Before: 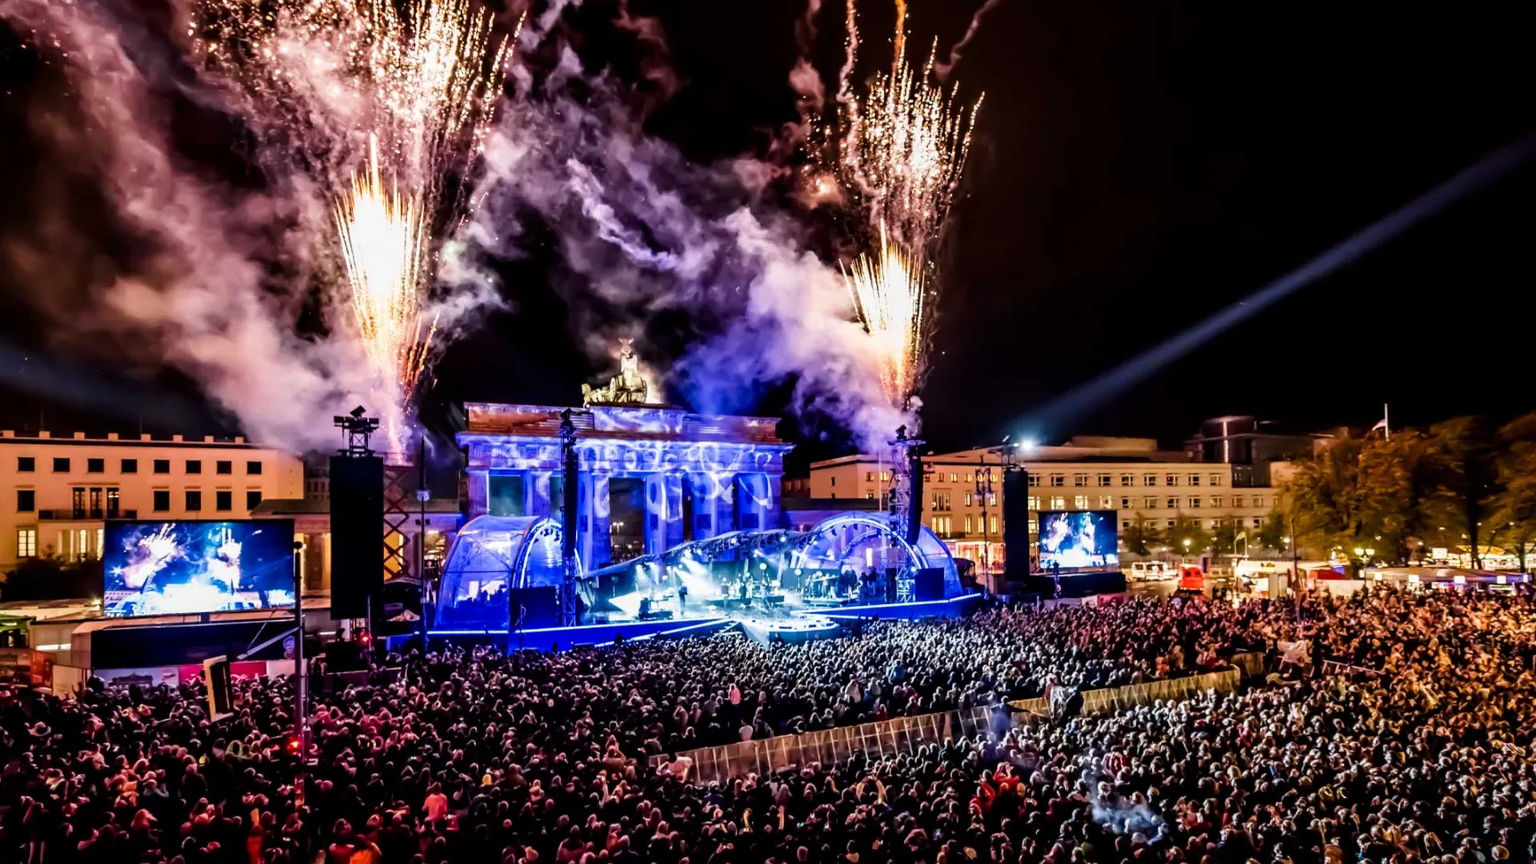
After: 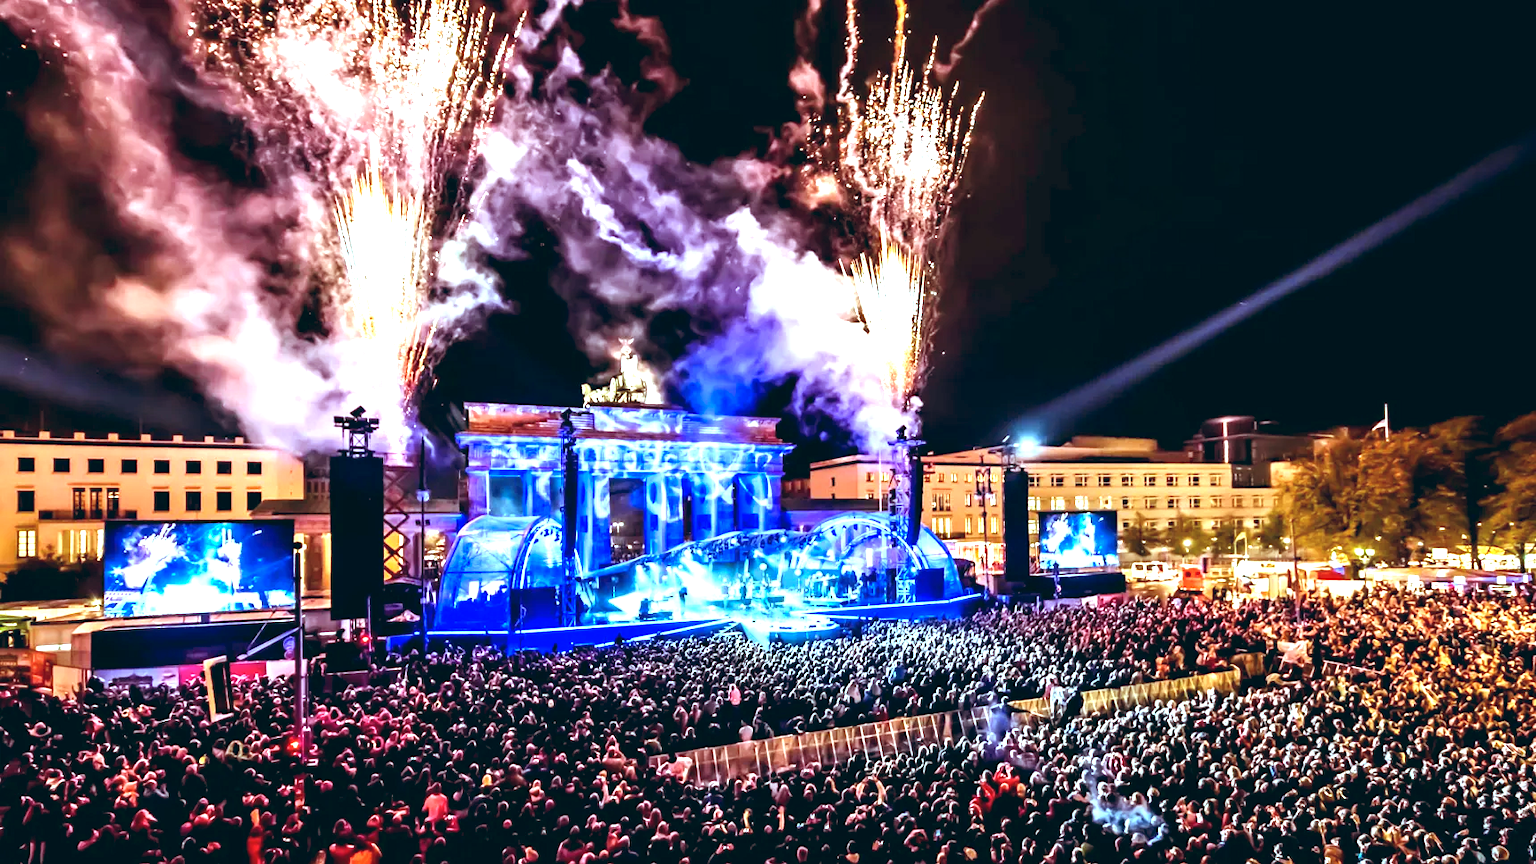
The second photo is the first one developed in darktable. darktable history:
exposure: black level correction 0, exposure 1.379 EV, compensate exposure bias true, compensate highlight preservation false
color balance: lift [1.003, 0.993, 1.001, 1.007], gamma [1.018, 1.072, 0.959, 0.928], gain [0.974, 0.873, 1.031, 1.127]
